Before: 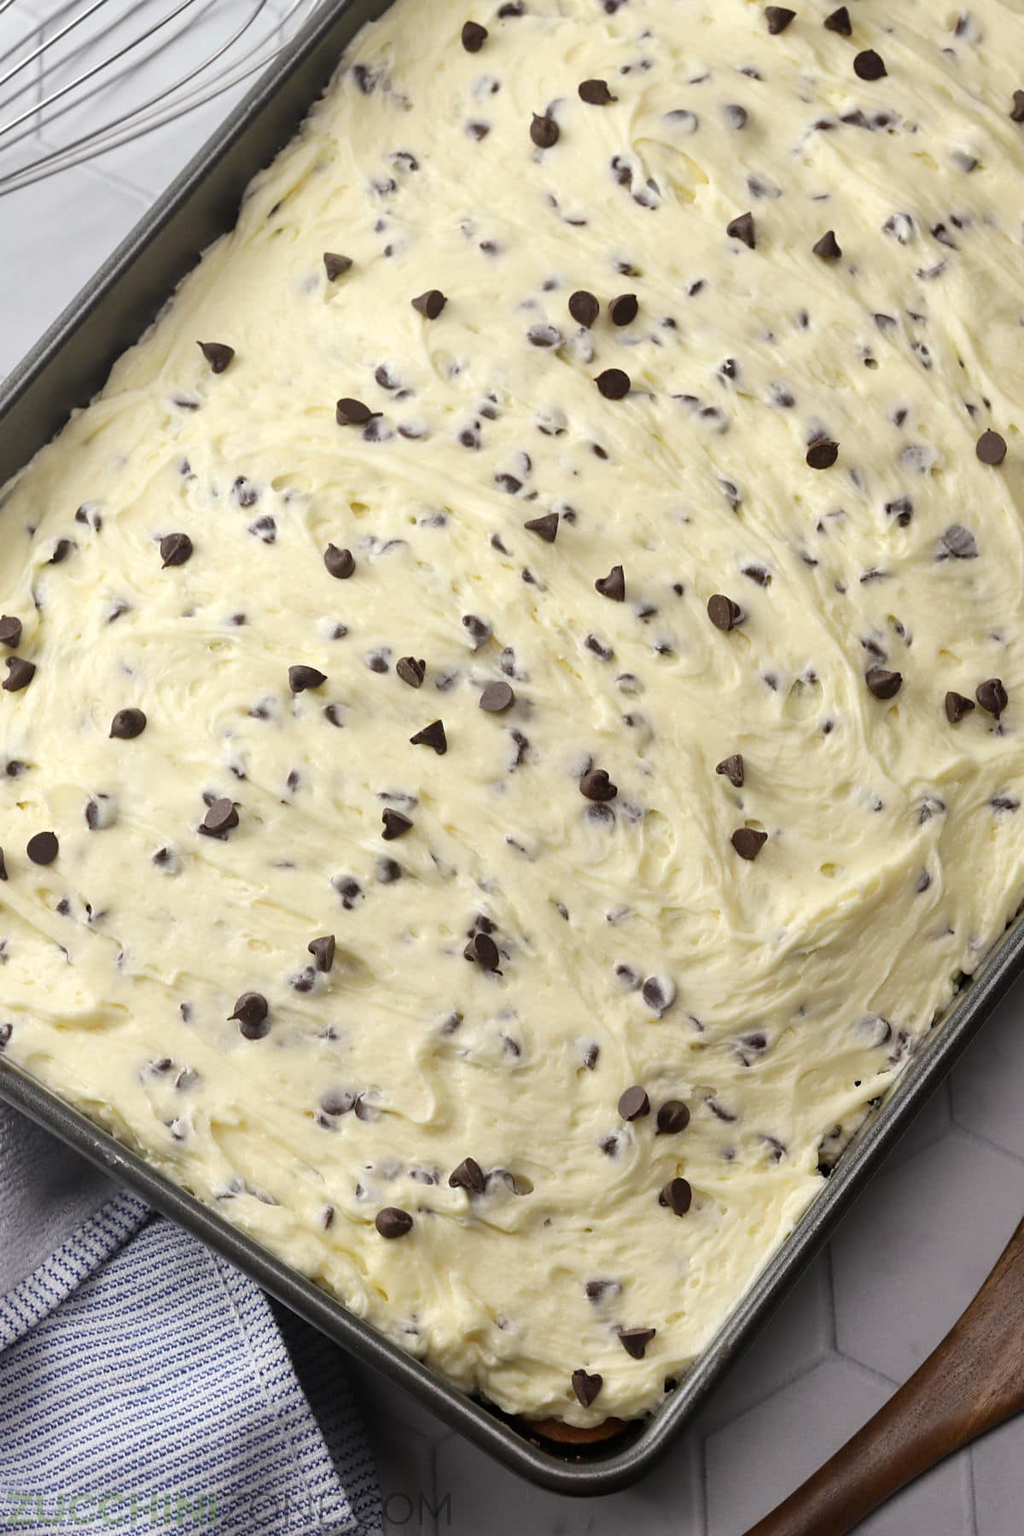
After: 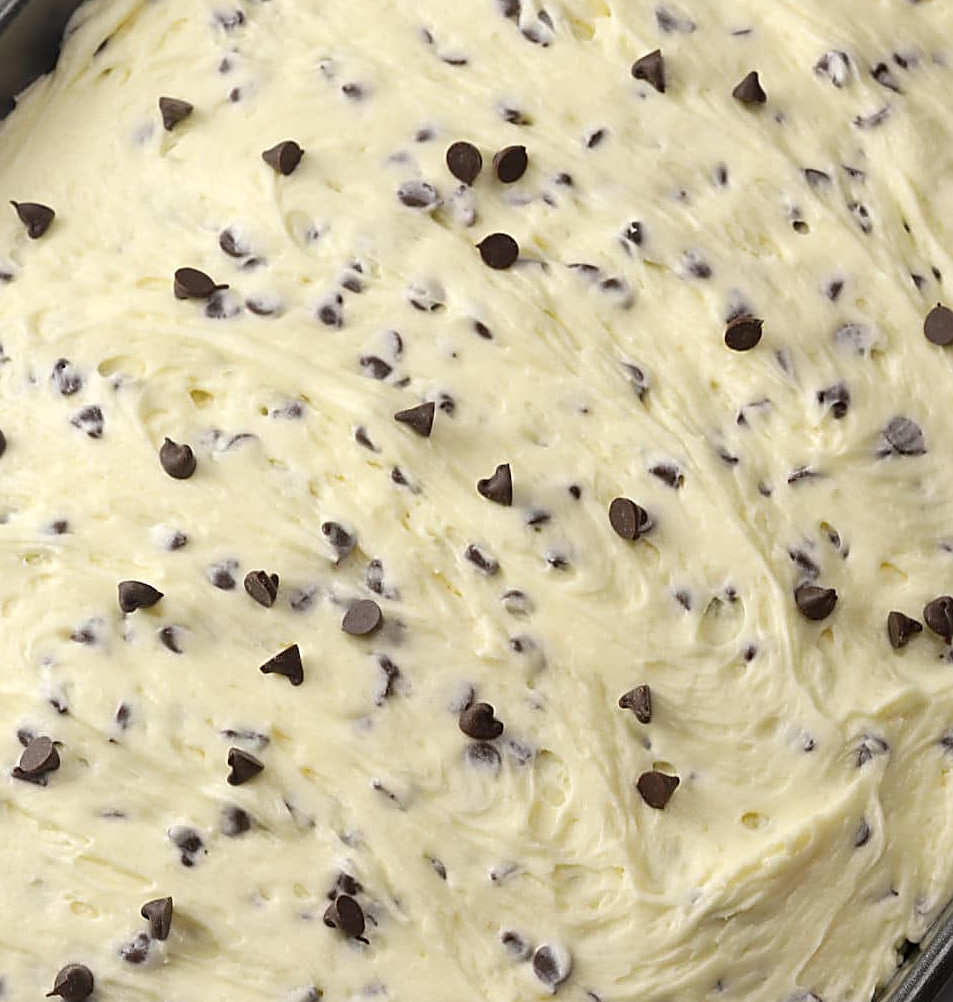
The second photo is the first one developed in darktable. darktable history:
crop: left 18.38%, top 11.092%, right 2.134%, bottom 33.217%
sharpen: on, module defaults
